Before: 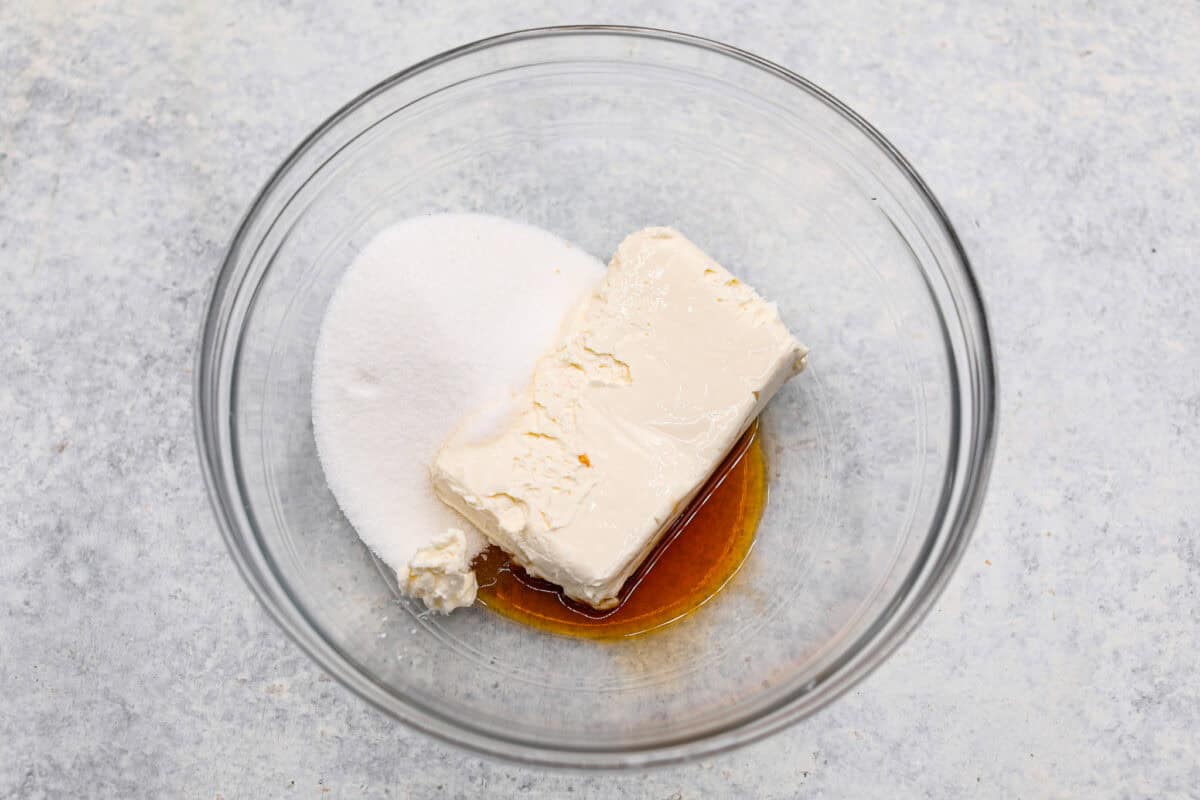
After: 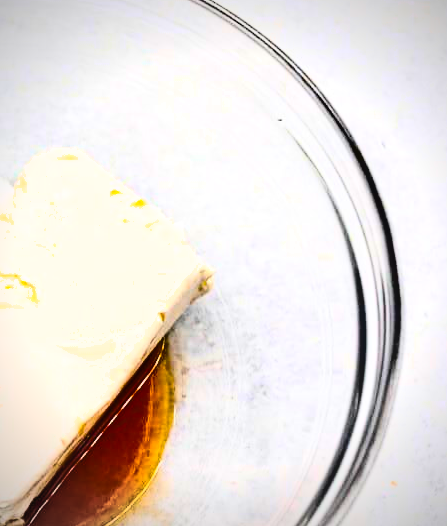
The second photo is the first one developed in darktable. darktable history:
color balance rgb: highlights gain › luminance 17.432%, linear chroma grading › global chroma 14.684%, perceptual saturation grading › global saturation 25.746%, global vibrance 25.084%, contrast 9.38%
vignetting: on, module defaults
exposure: compensate highlight preservation false
crop and rotate: left 49.504%, top 10.09%, right 13.207%, bottom 24.038%
contrast brightness saturation: contrast 0.389, brightness 0.524
shadows and highlights: soften with gaussian
